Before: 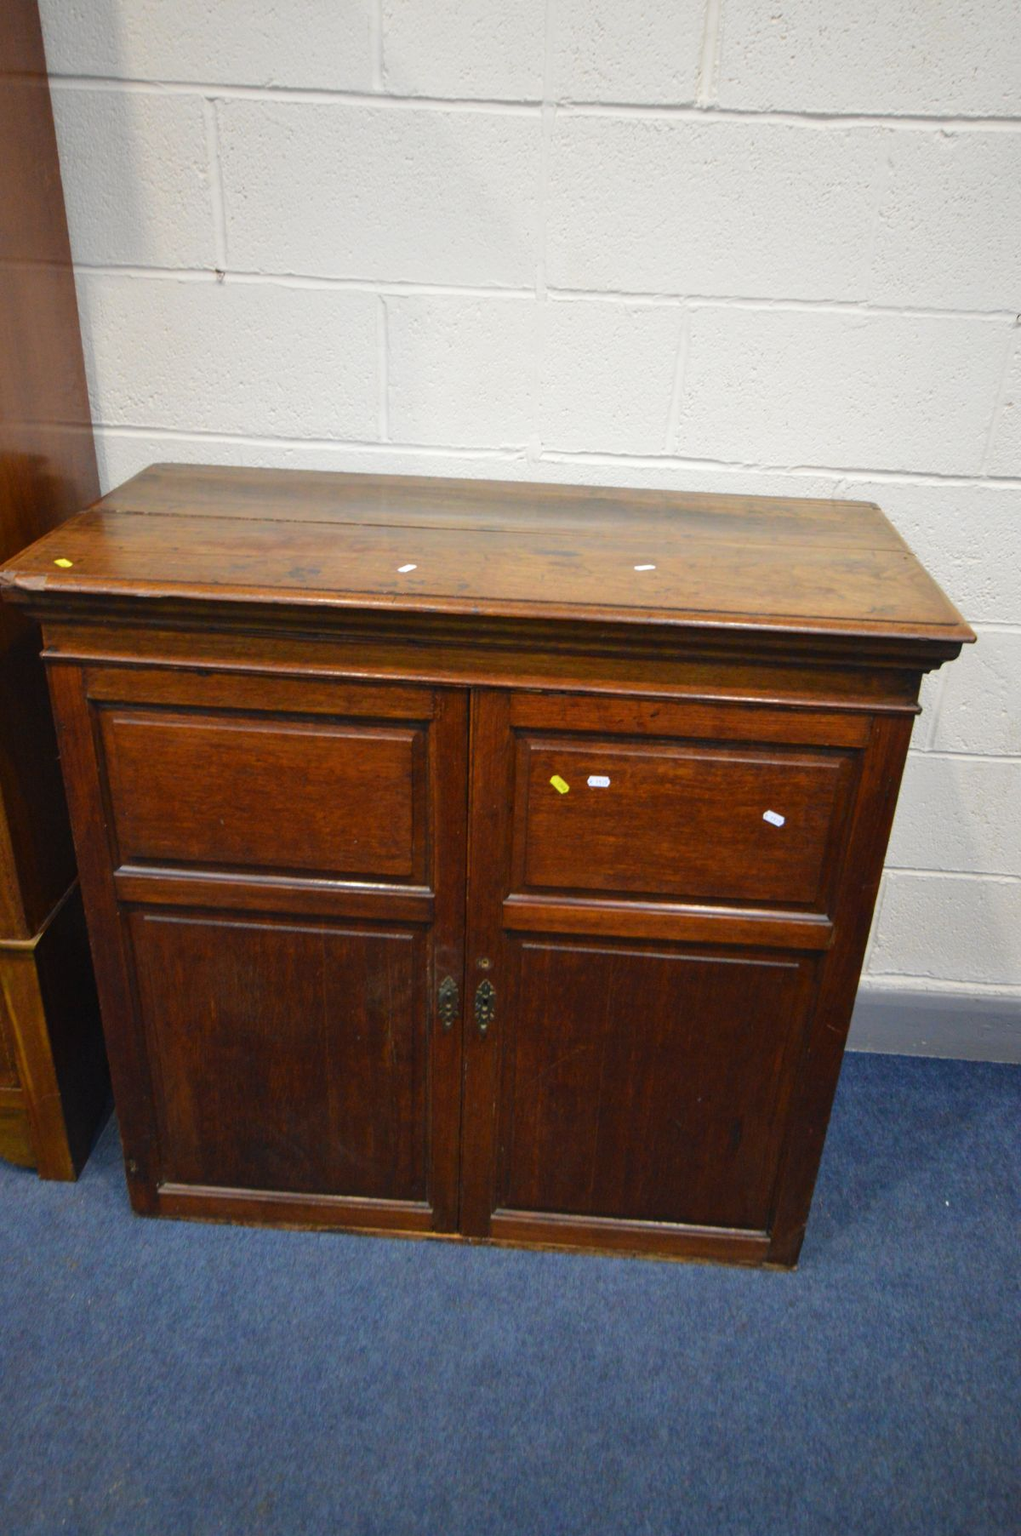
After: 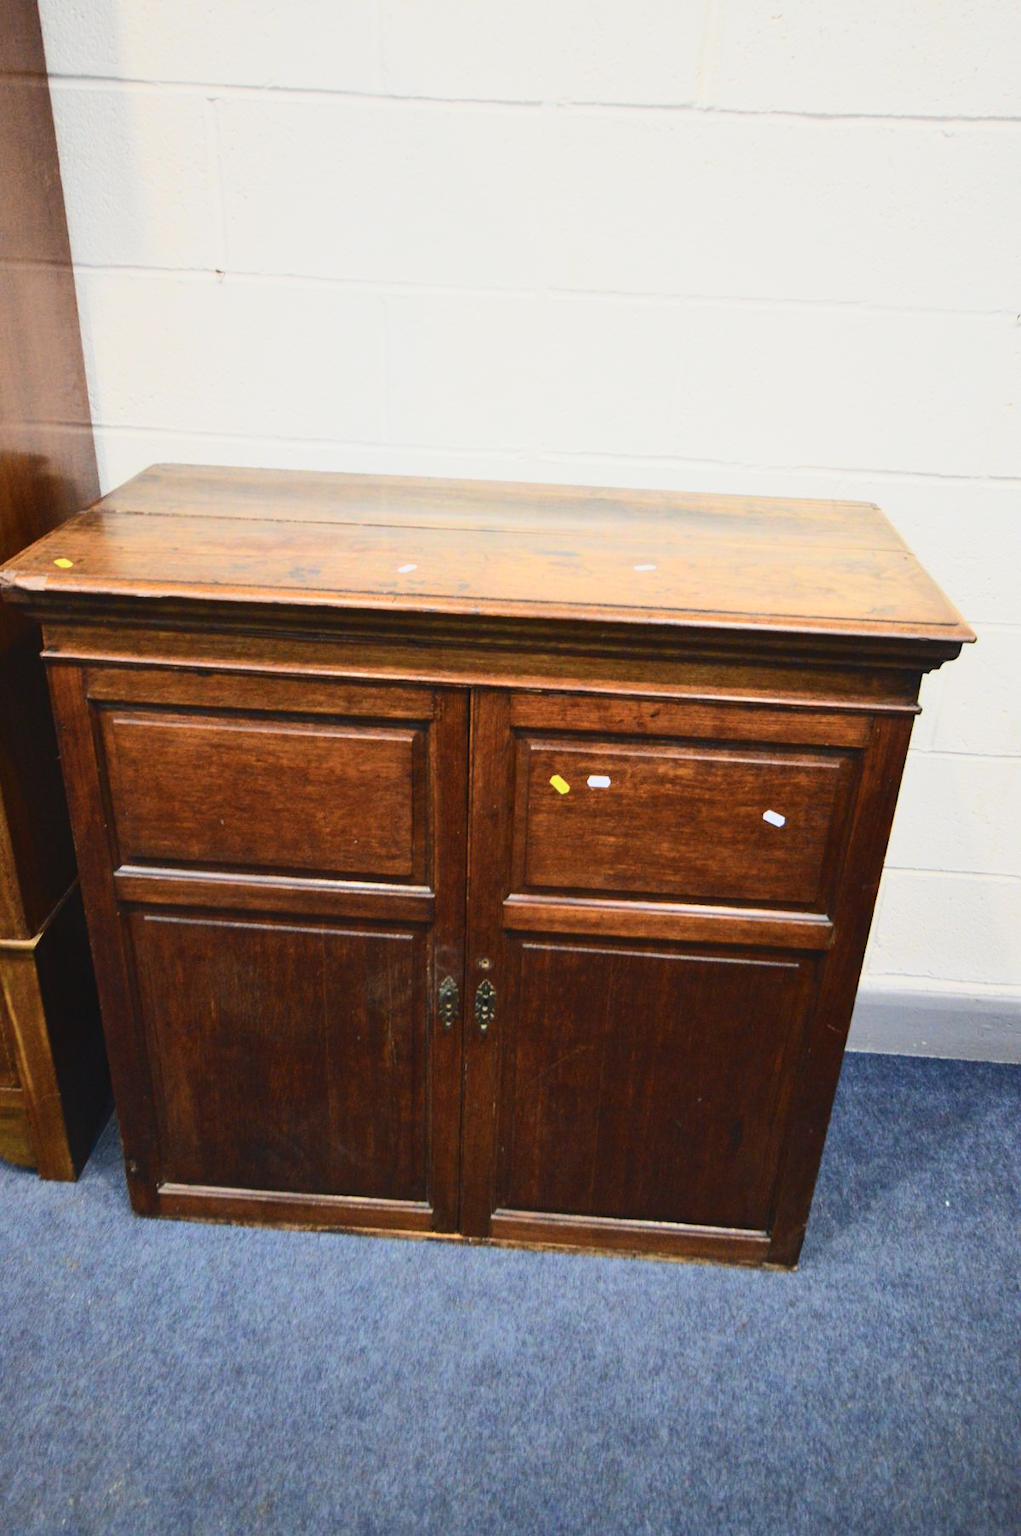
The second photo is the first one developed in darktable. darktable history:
tone curve: curves: ch0 [(0, 0.026) (0.146, 0.158) (0.272, 0.34) (0.434, 0.625) (0.676, 0.871) (0.994, 0.955)], color space Lab, independent channels, preserve colors none
